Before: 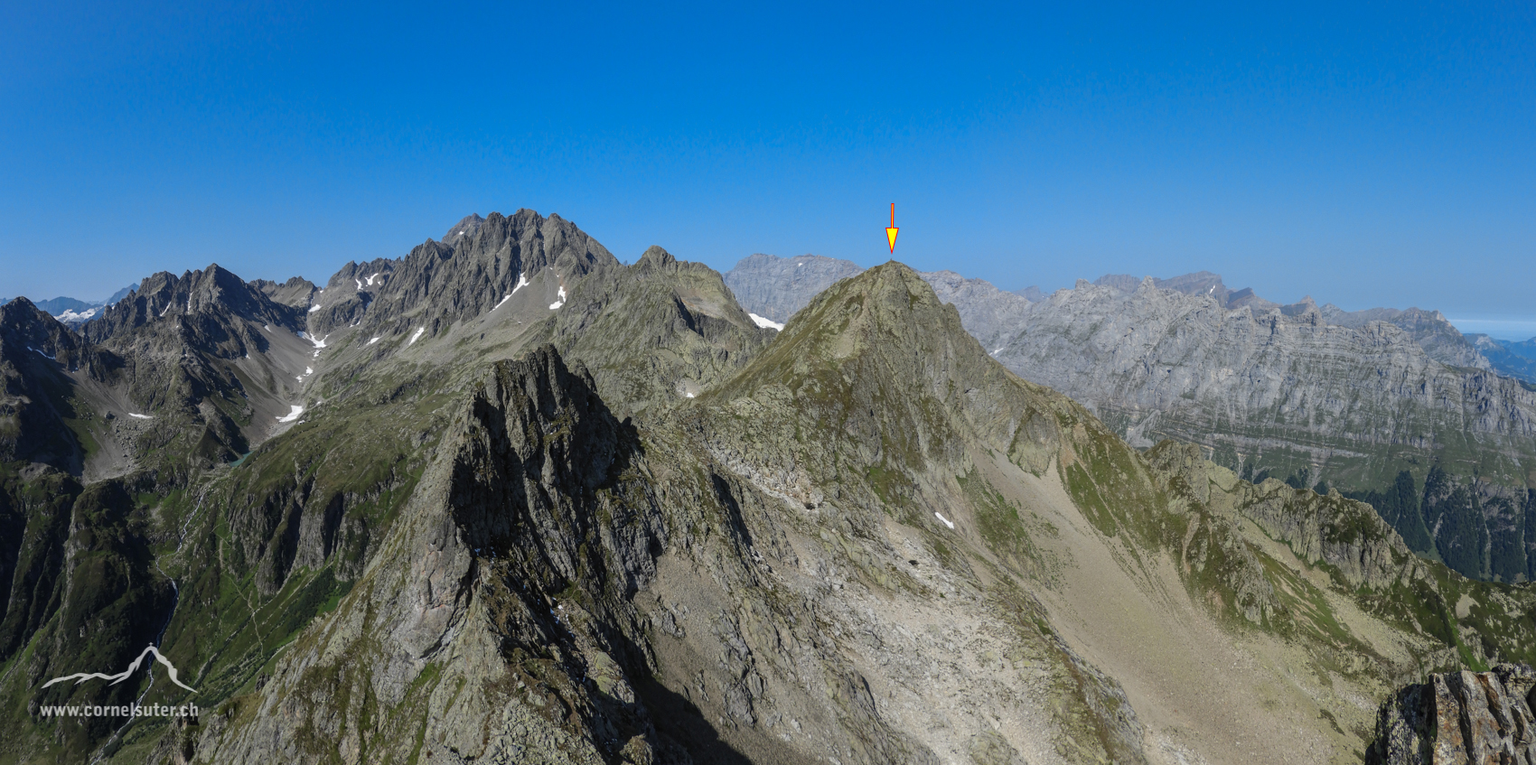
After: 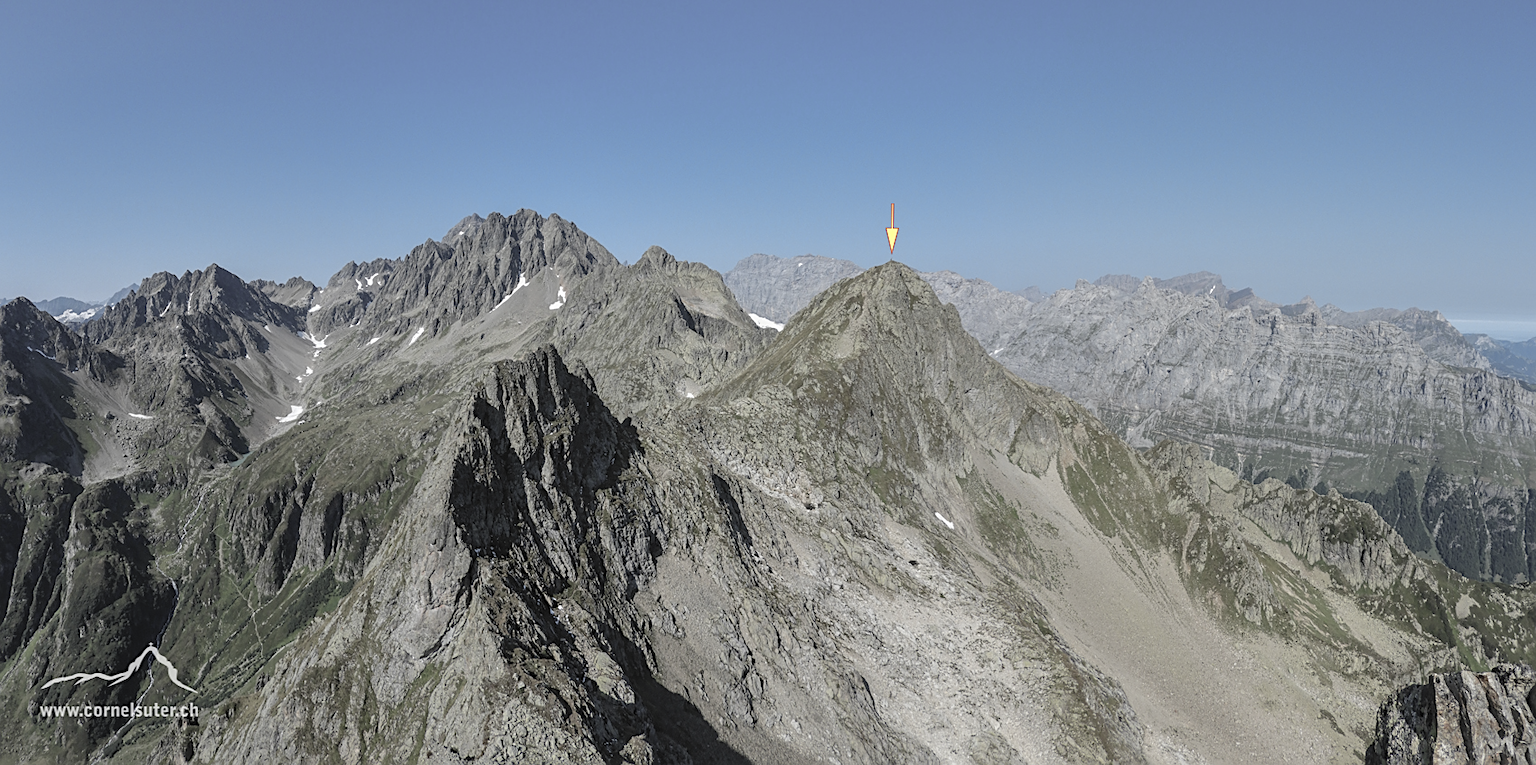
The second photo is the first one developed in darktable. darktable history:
shadows and highlights: soften with gaussian
contrast brightness saturation: brightness 0.18, saturation -0.5
tone equalizer: on, module defaults
sharpen: on, module defaults
